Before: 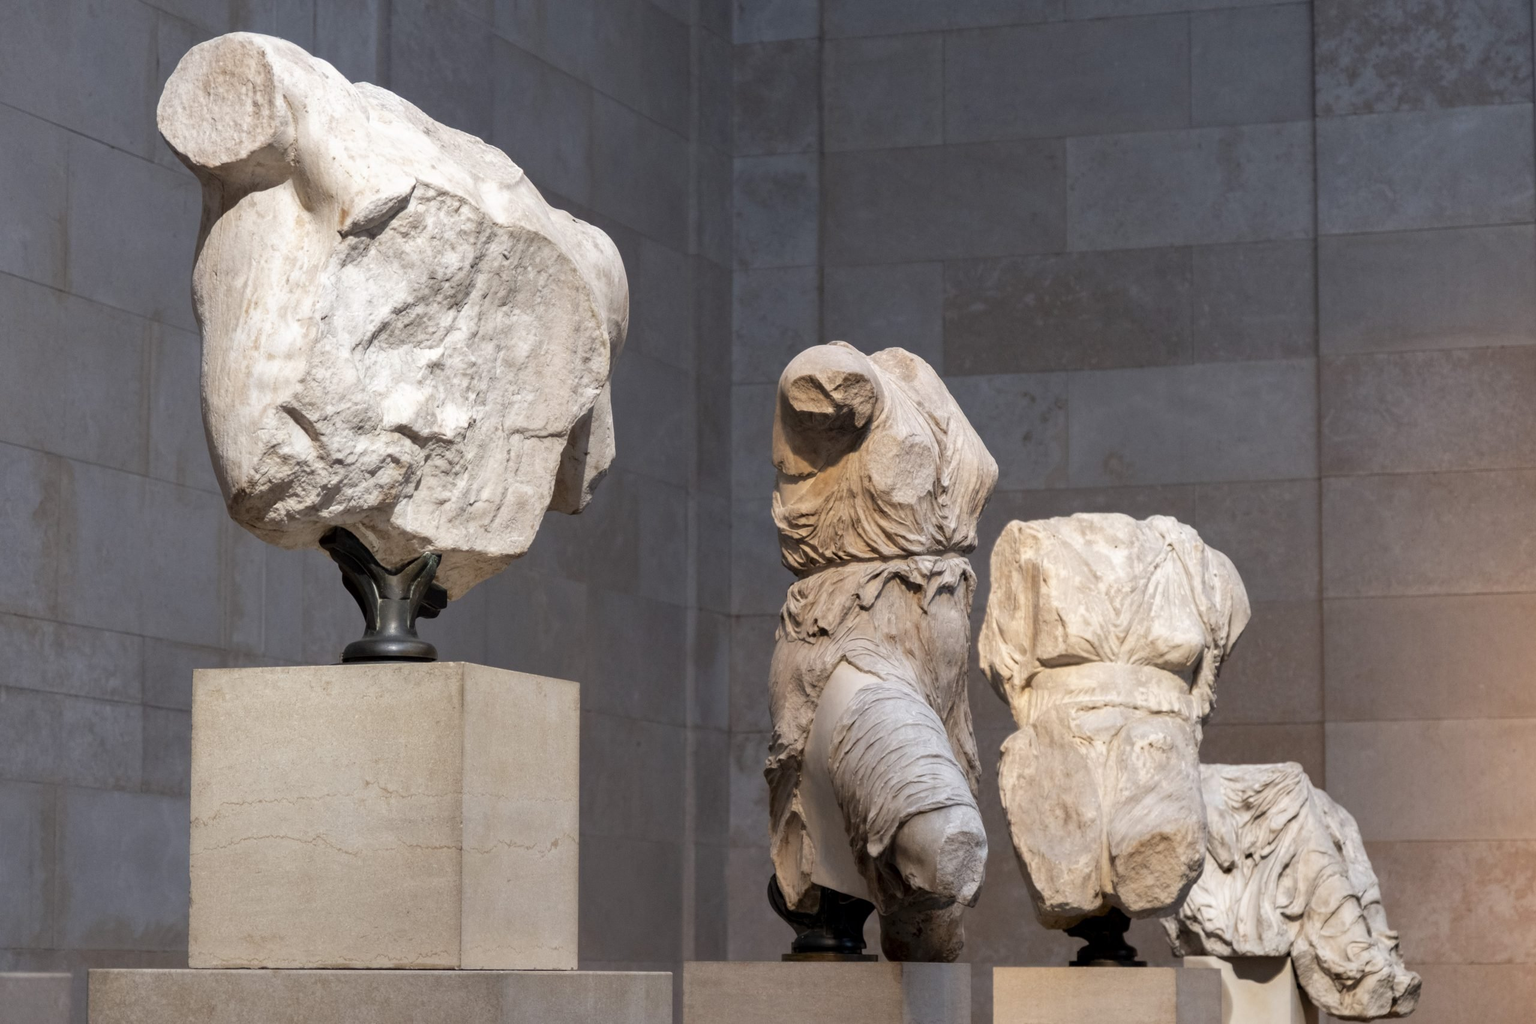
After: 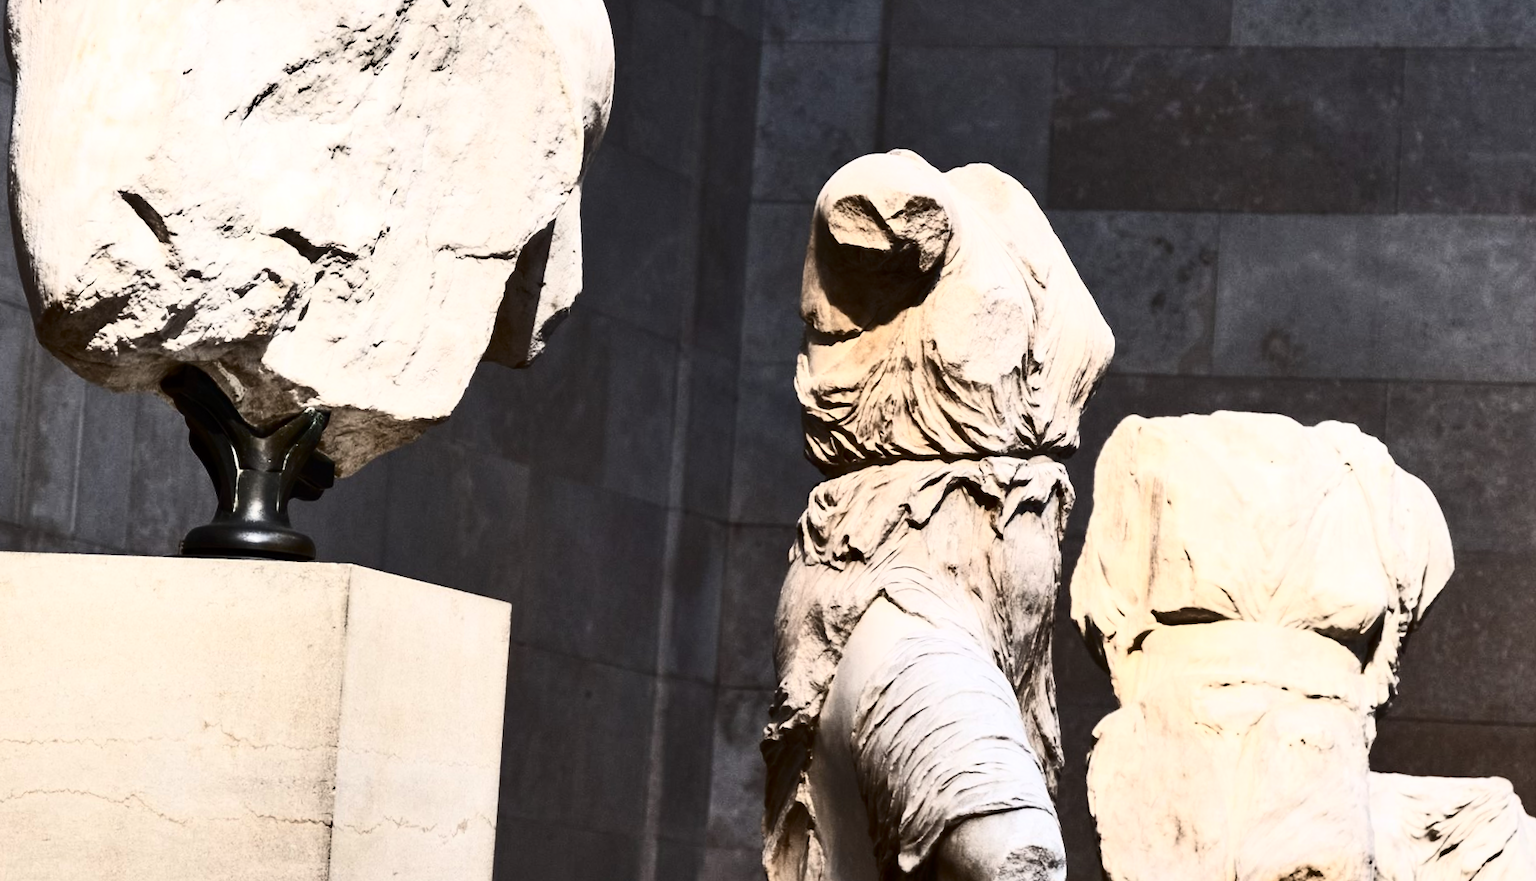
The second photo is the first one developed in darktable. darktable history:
shadows and highlights: soften with gaussian
contrast brightness saturation: contrast 0.933, brightness 0.205
tone equalizer: mask exposure compensation -0.51 EV
crop and rotate: angle -3.65°, left 9.848%, top 20.877%, right 11.913%, bottom 11.798%
